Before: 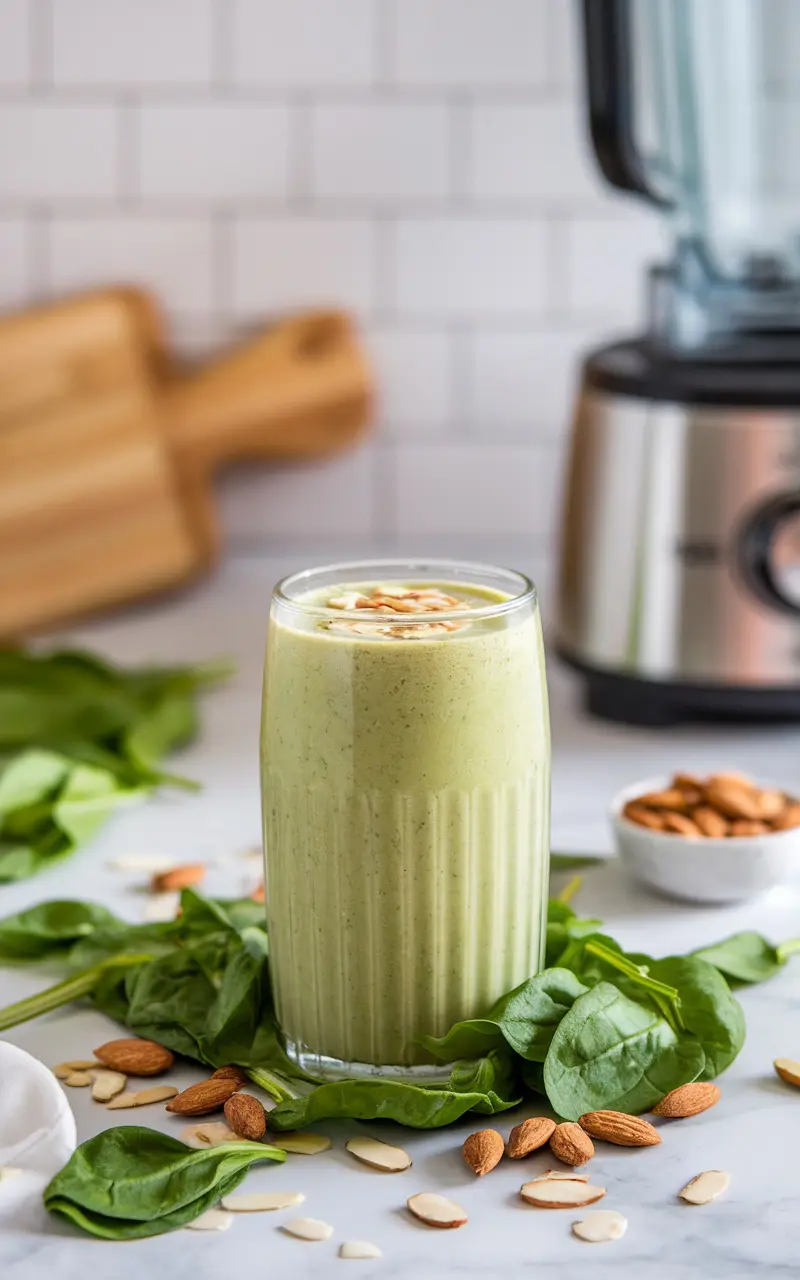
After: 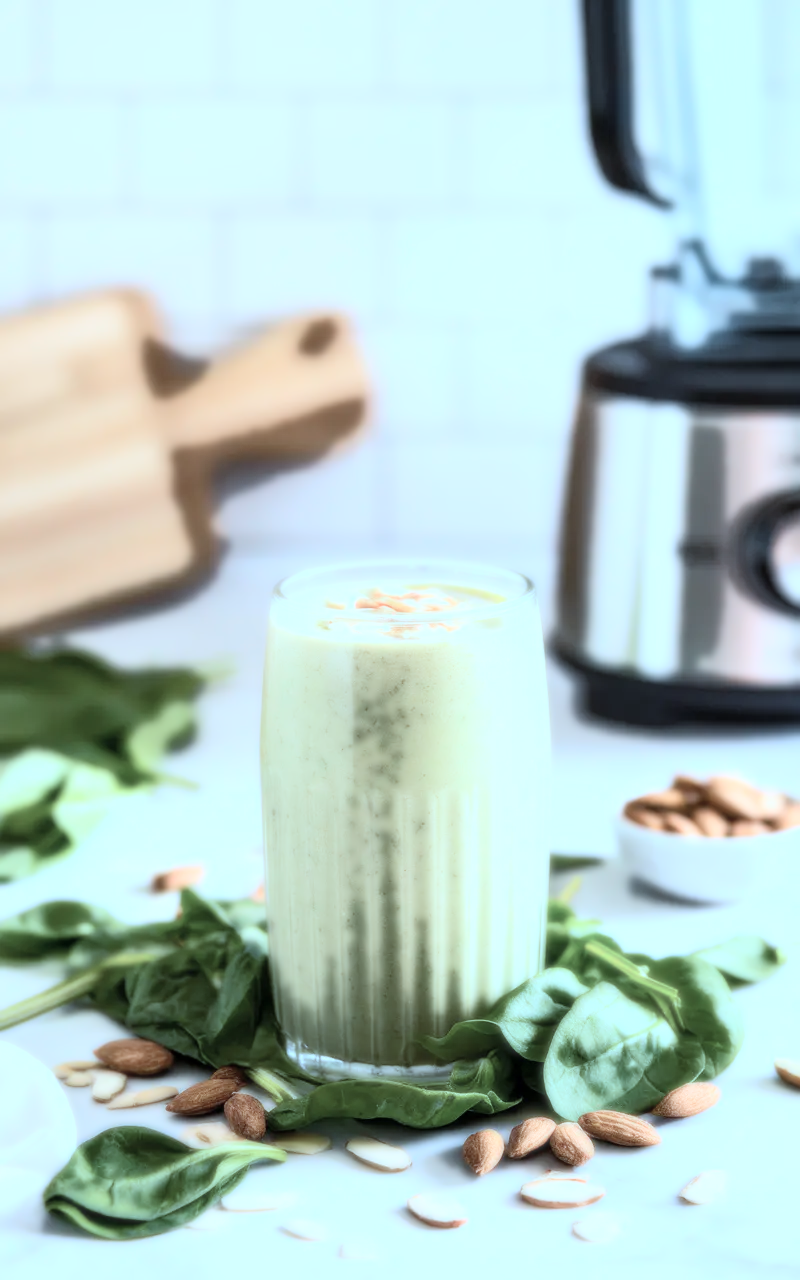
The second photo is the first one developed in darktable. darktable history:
color calibration: x 0.37, y 0.377, temperature 4289.93 K
bloom: size 0%, threshold 54.82%, strength 8.31%
color correction: highlights a* -12.64, highlights b* -18.1, saturation 0.7
